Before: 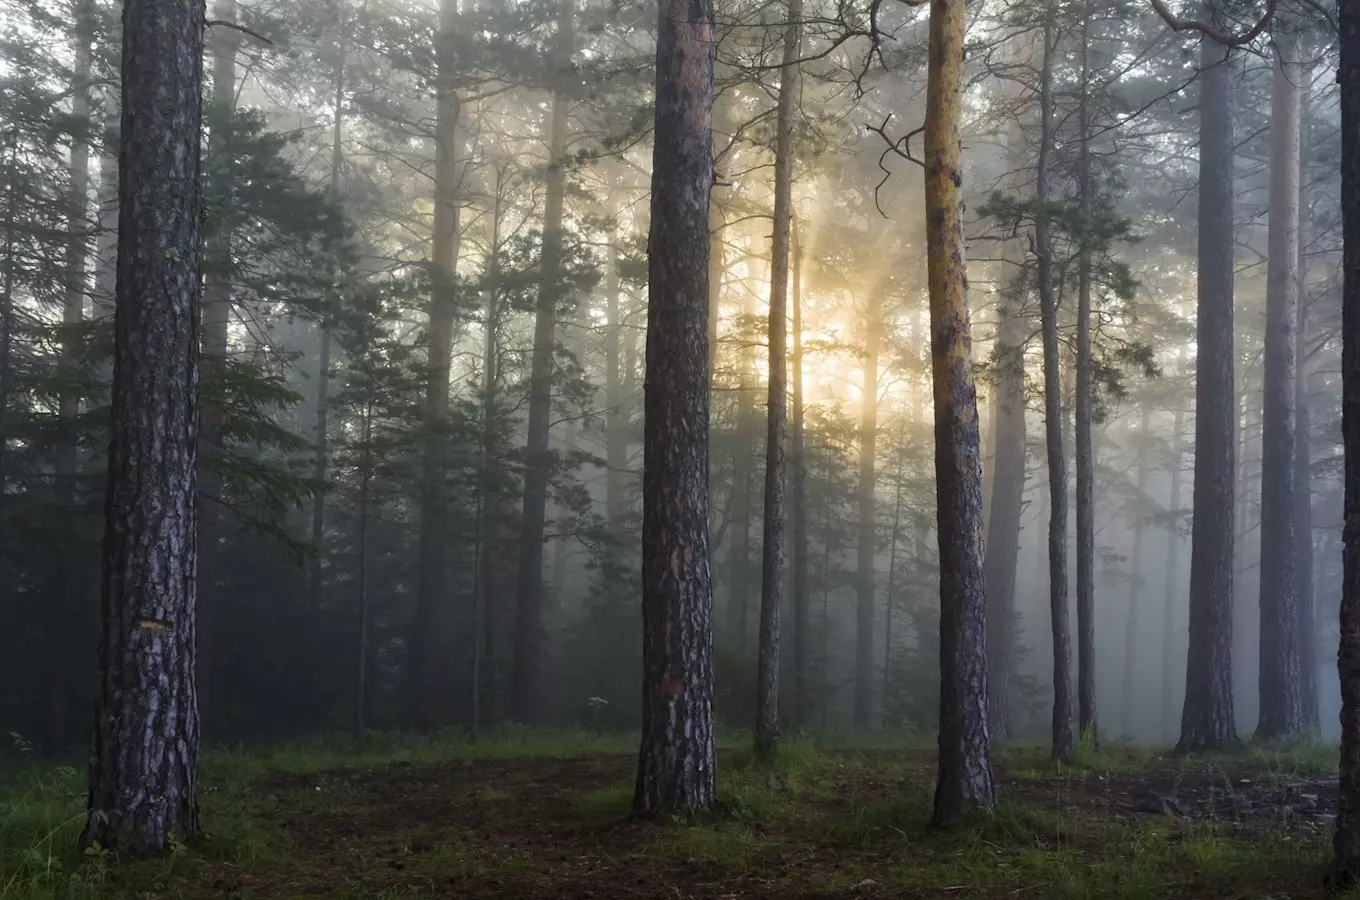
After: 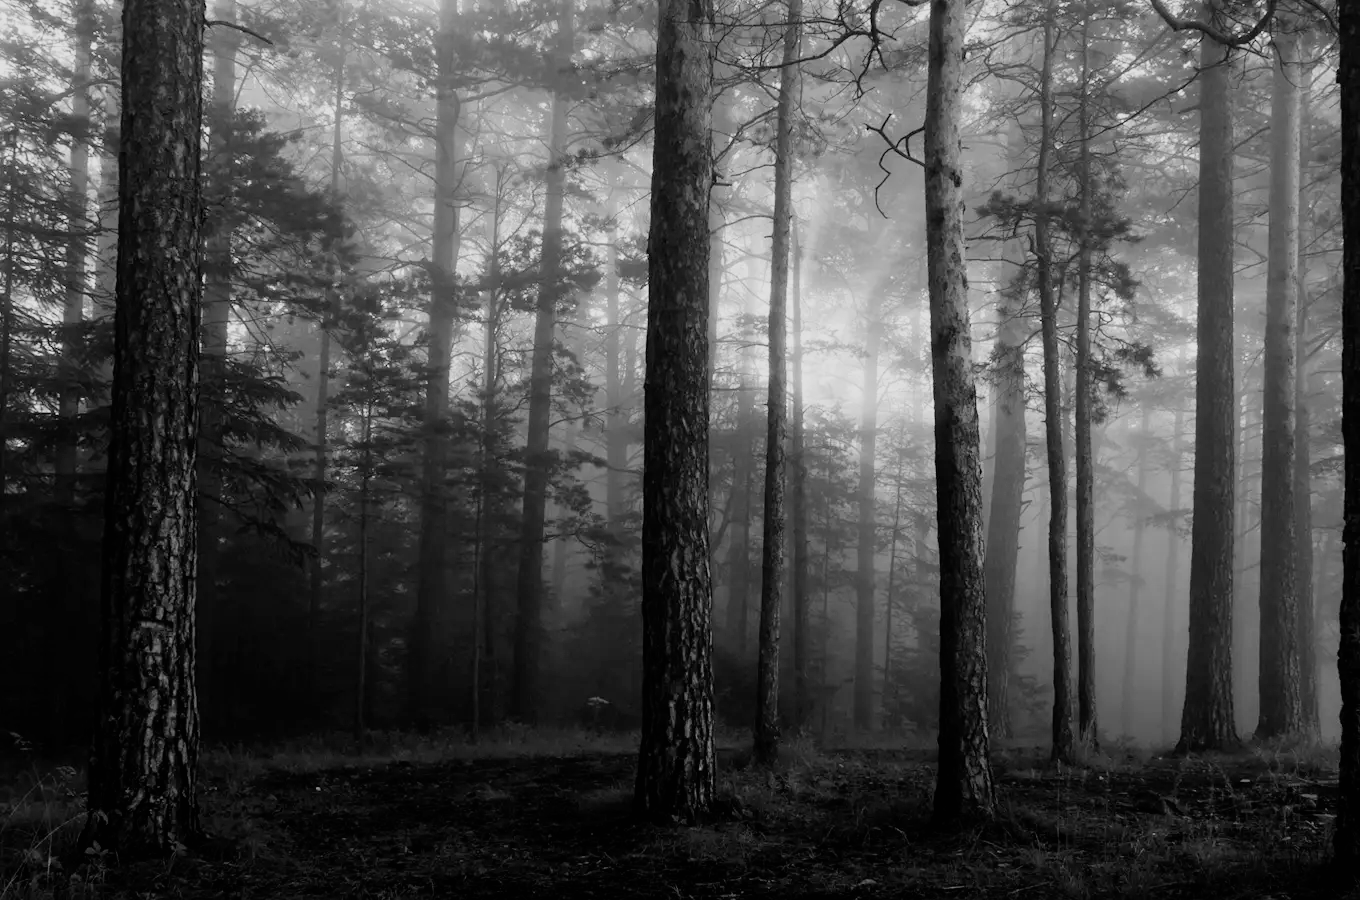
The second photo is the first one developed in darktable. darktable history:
filmic rgb: black relative exposure -5.09 EV, white relative exposure 3.5 EV, hardness 3.17, contrast 1.195, highlights saturation mix -49.35%, add noise in highlights 0, preserve chrominance no, color science v3 (2019), use custom middle-gray values true, contrast in highlights soft
